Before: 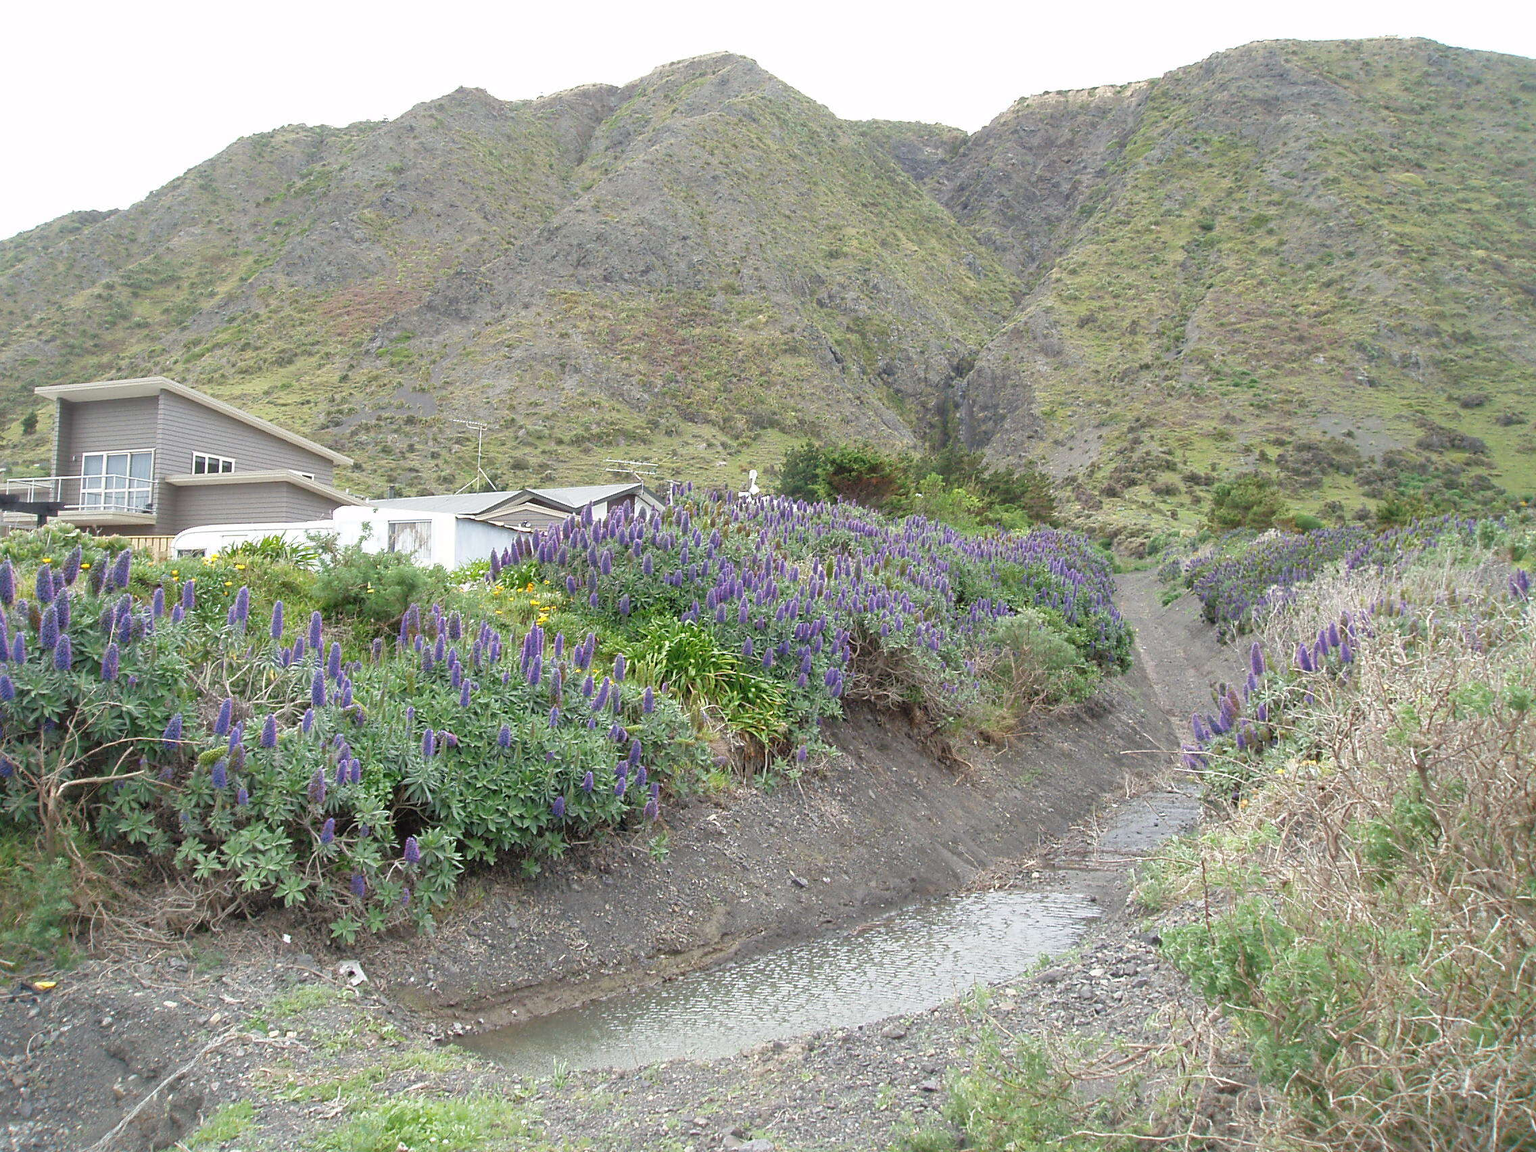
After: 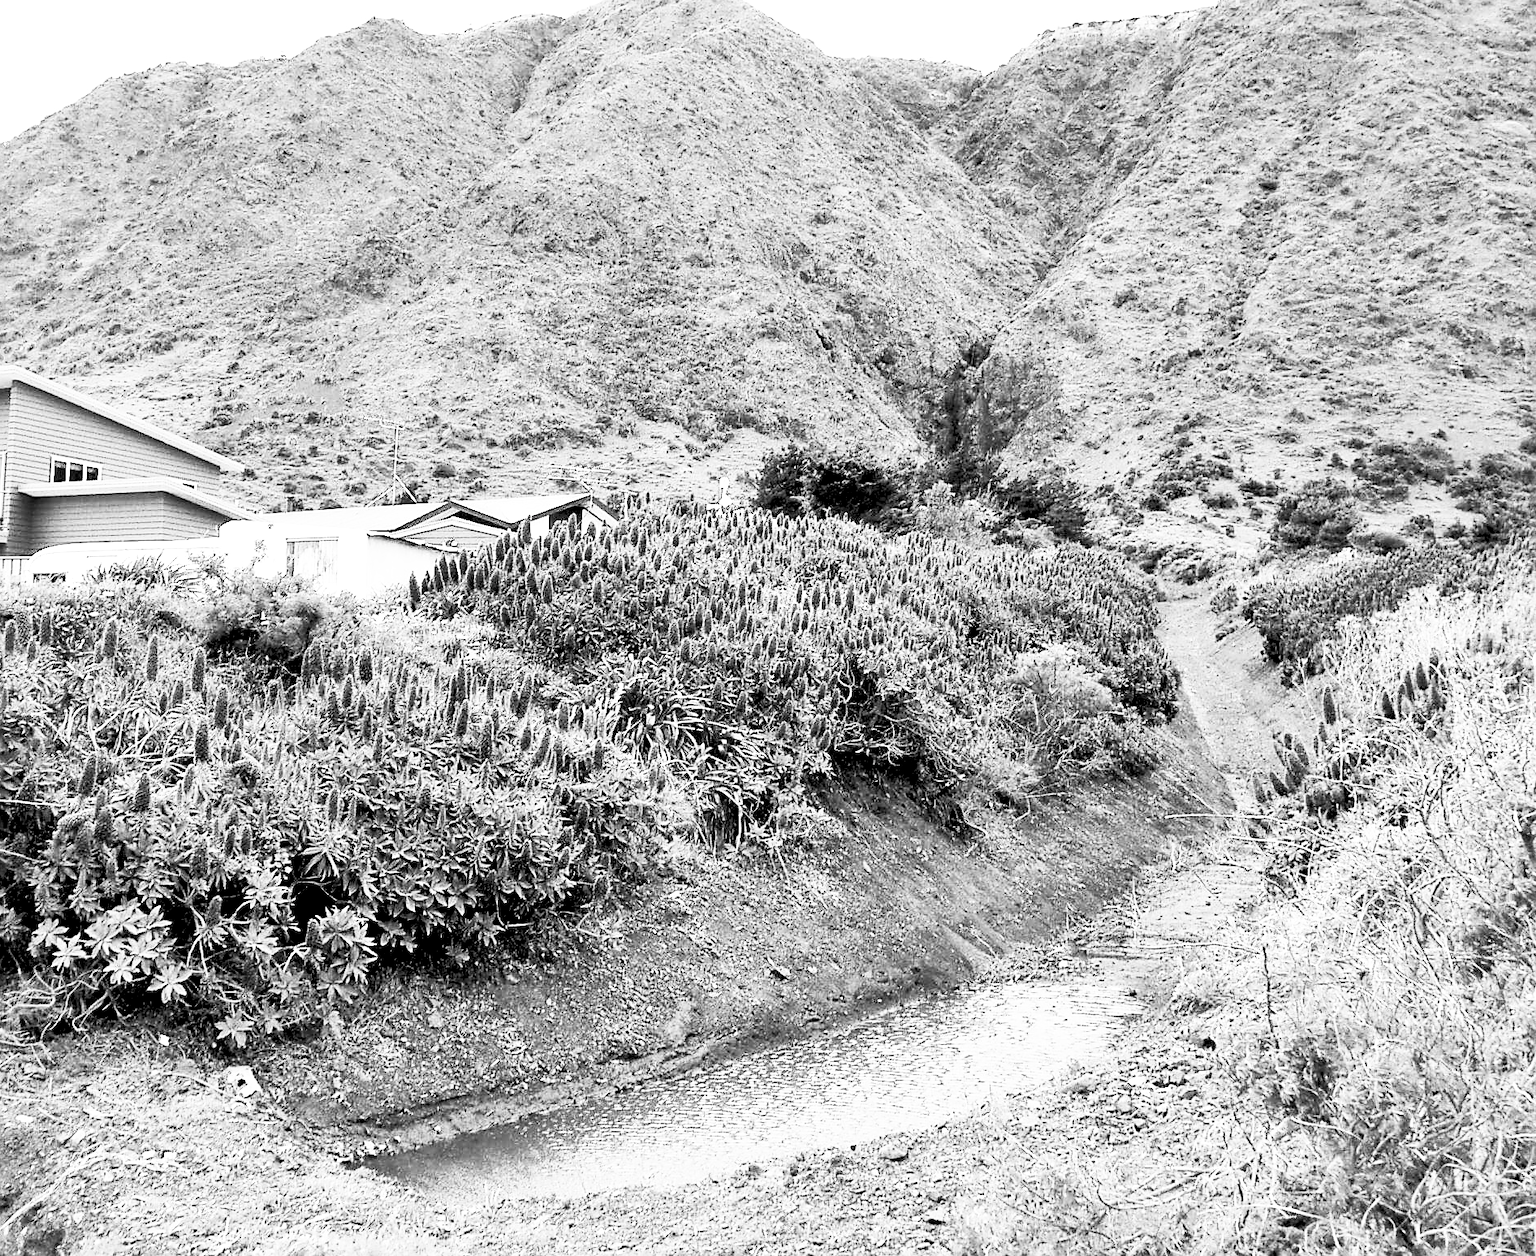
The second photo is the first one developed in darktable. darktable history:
exposure: black level correction 0.055, exposure -0.03 EV, compensate highlight preservation false
color correction: highlights b* 0.048, saturation 0.802
crop: left 9.795%, top 6.331%, right 6.912%, bottom 2.434%
sharpen: on, module defaults
contrast brightness saturation: contrast 0.536, brightness 0.474, saturation -0.993
color zones: curves: ch0 [(0, 0.613) (0.01, 0.613) (0.245, 0.448) (0.498, 0.529) (0.642, 0.665) (0.879, 0.777) (0.99, 0.613)]; ch1 [(0, 0.272) (0.219, 0.127) (0.724, 0.346)], mix 100.61%
contrast equalizer: y [[0.514, 0.573, 0.581, 0.508, 0.5, 0.5], [0.5 ×6], [0.5 ×6], [0 ×6], [0 ×6]]
